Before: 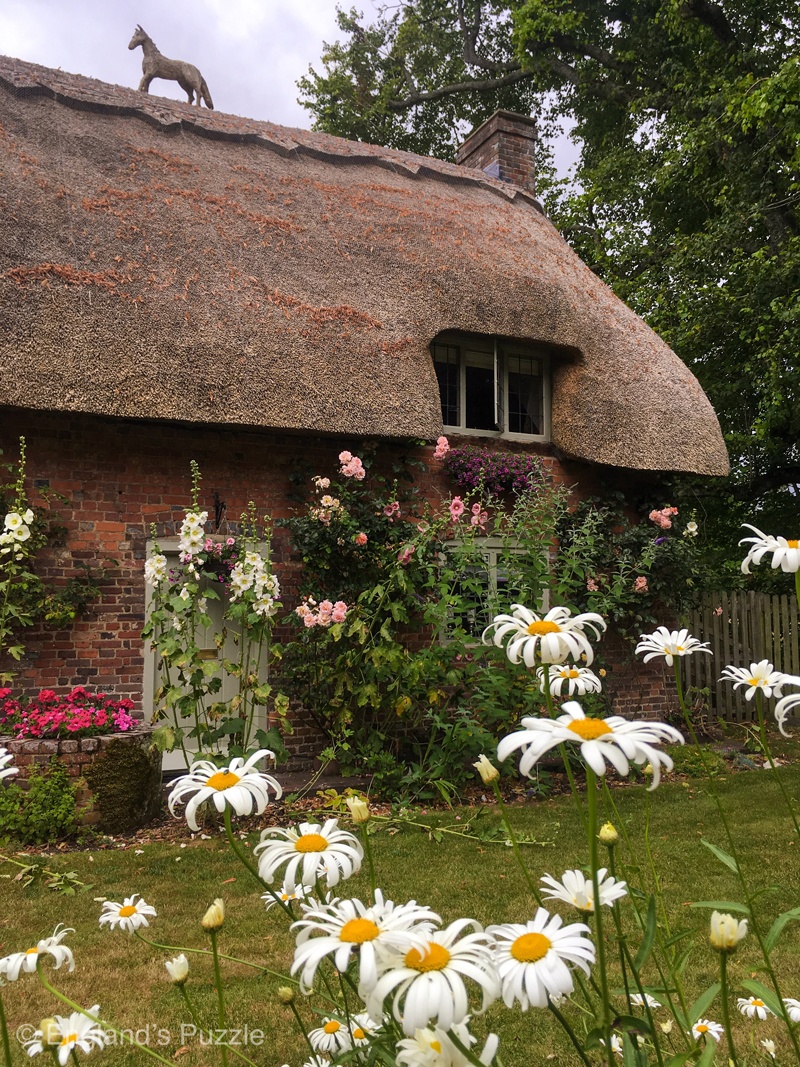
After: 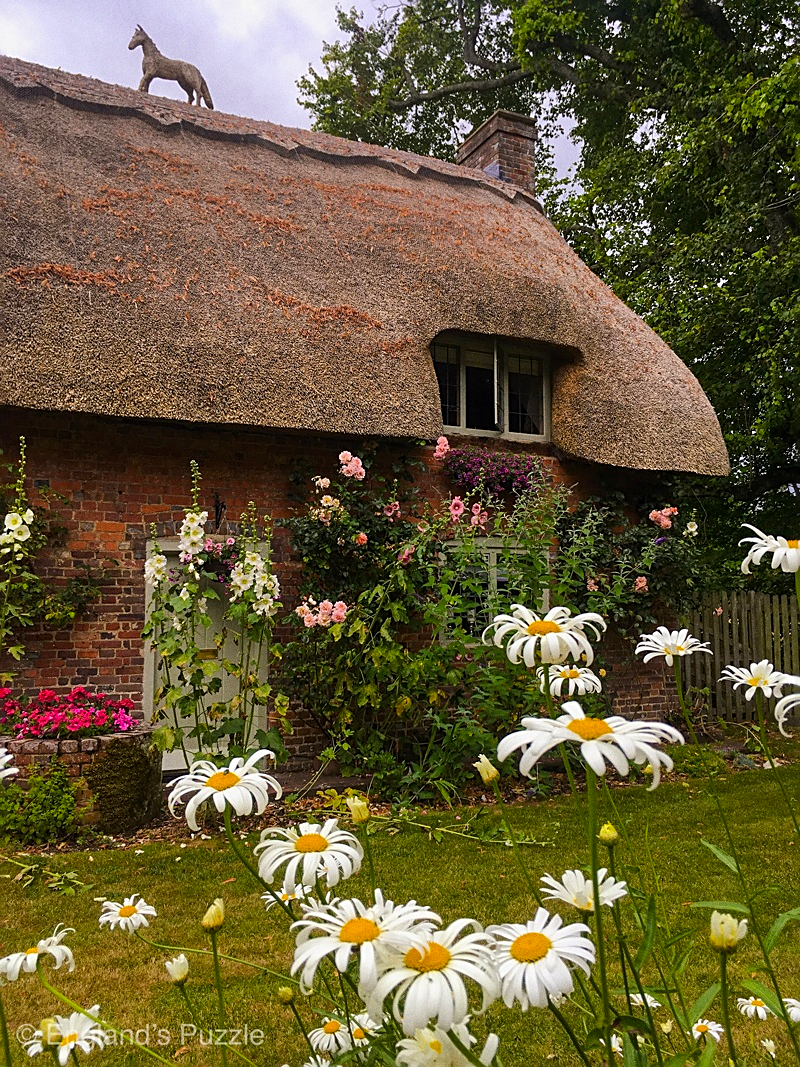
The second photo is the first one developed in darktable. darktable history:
color balance rgb: perceptual saturation grading › global saturation 20%, global vibrance 20%
grain: coarseness 0.09 ISO
sharpen: on, module defaults
shadows and highlights: shadows -20, white point adjustment -2, highlights -35
